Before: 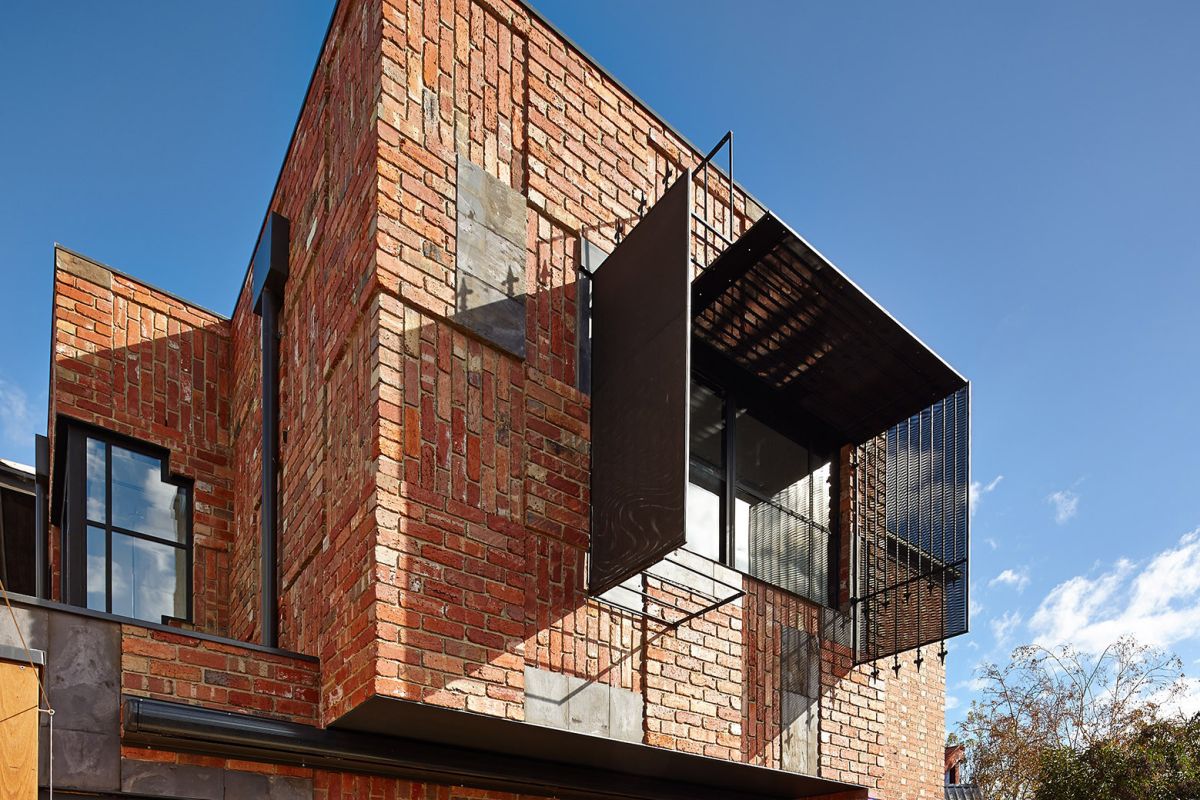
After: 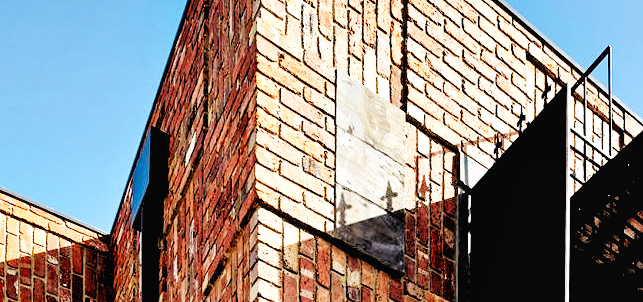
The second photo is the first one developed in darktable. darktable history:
crop: left 10.121%, top 10.631%, right 36.218%, bottom 51.526%
base curve: curves: ch0 [(0, 0.003) (0.001, 0.002) (0.006, 0.004) (0.02, 0.022) (0.048, 0.086) (0.094, 0.234) (0.162, 0.431) (0.258, 0.629) (0.385, 0.8) (0.548, 0.918) (0.751, 0.988) (1, 1)], preserve colors none
local contrast: highlights 100%, shadows 100%, detail 120%, midtone range 0.2
rgb levels: levels [[0.029, 0.461, 0.922], [0, 0.5, 1], [0, 0.5, 1]]
